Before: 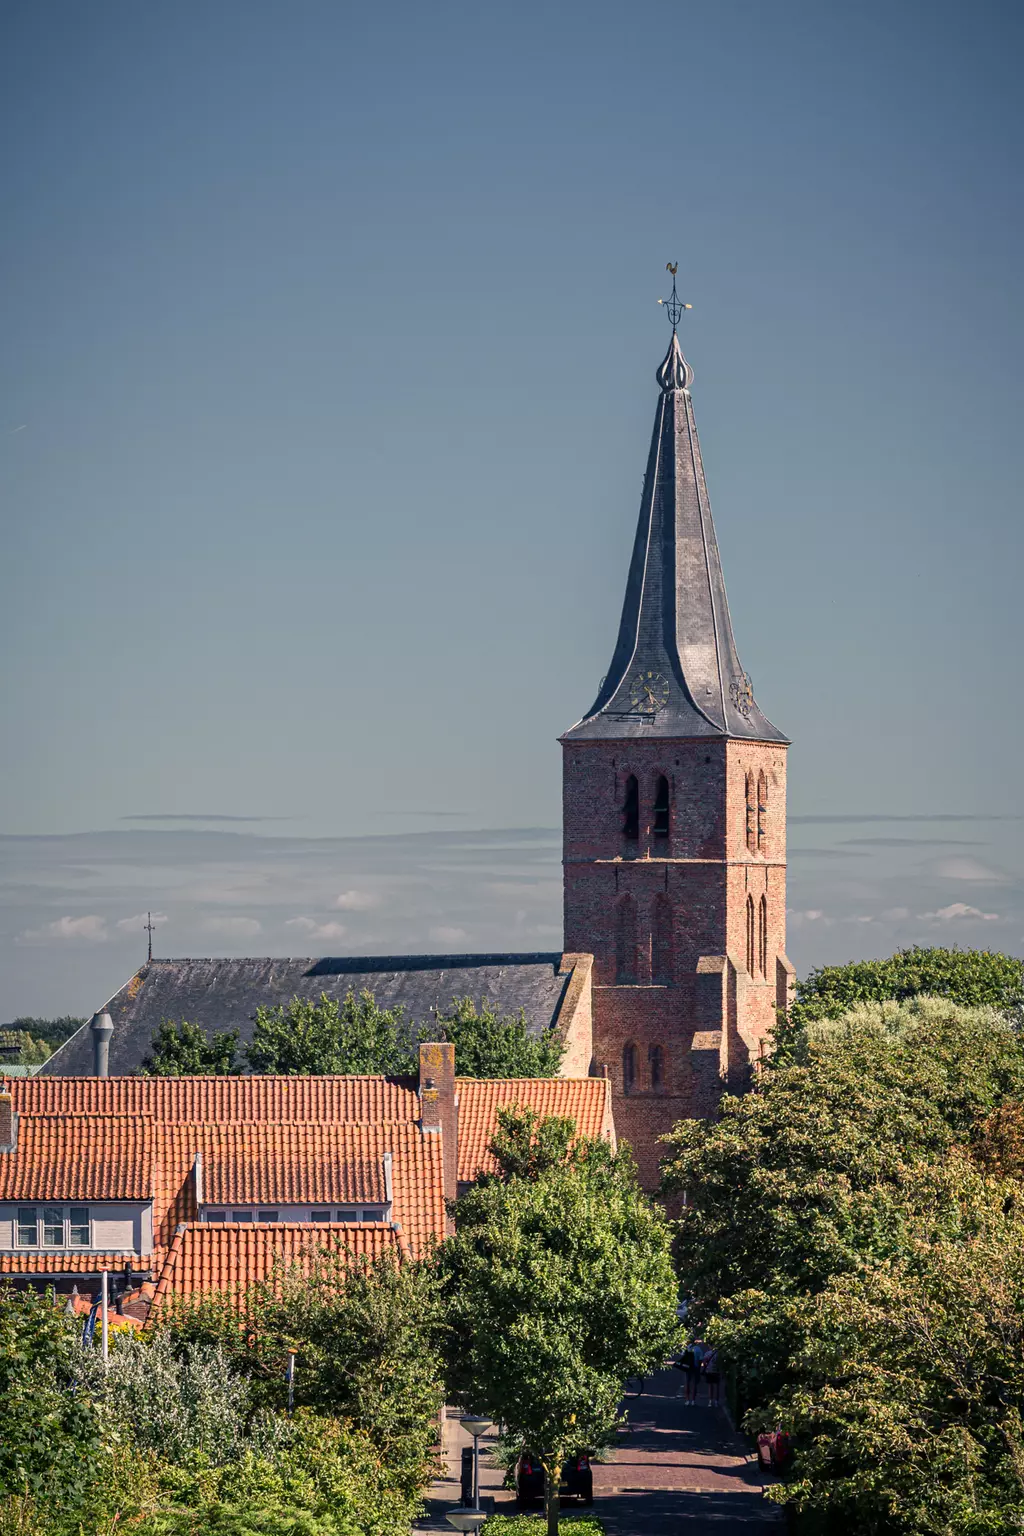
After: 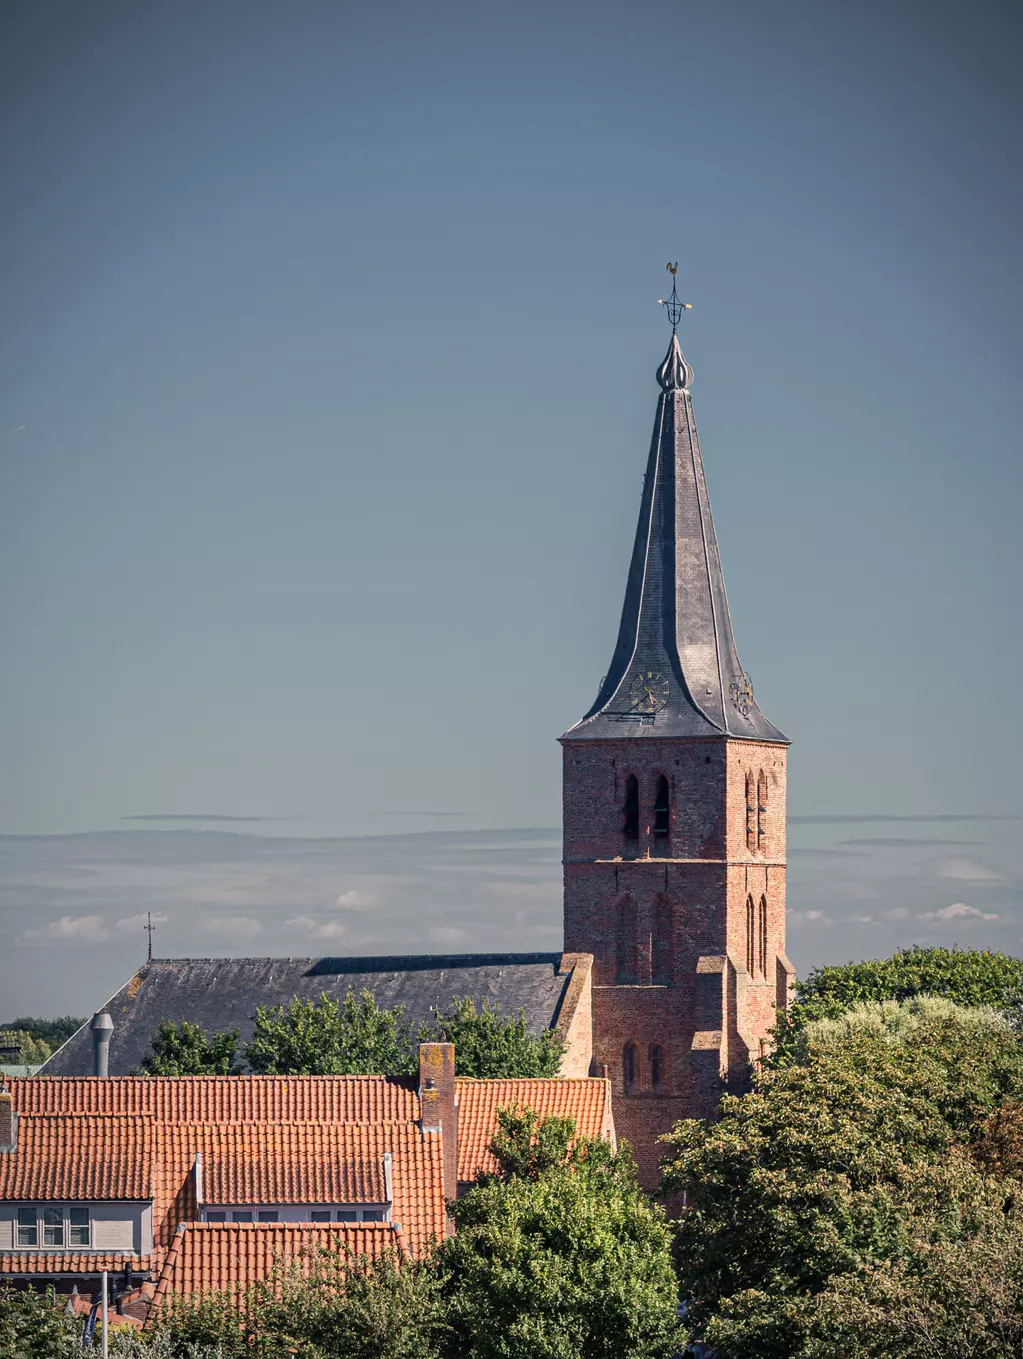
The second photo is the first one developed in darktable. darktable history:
crop and rotate: top 0%, bottom 11.49%
vignetting: fall-off radius 60.92%
